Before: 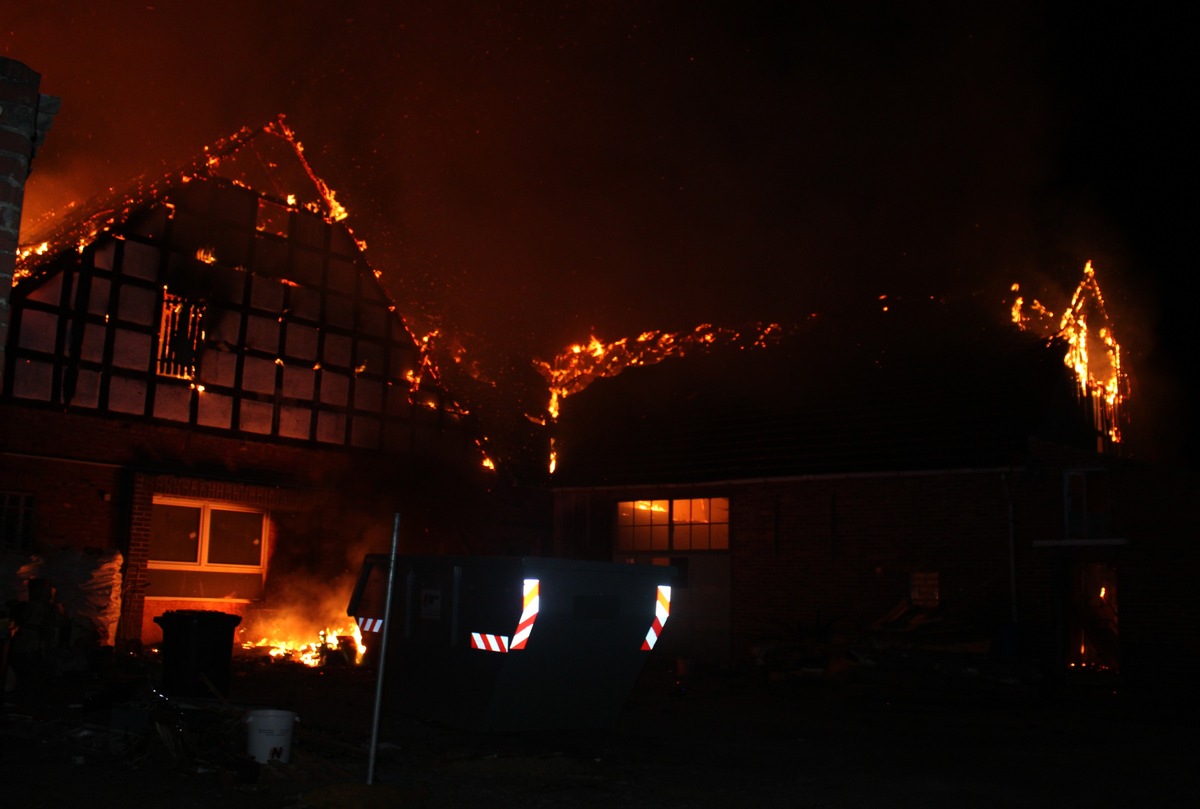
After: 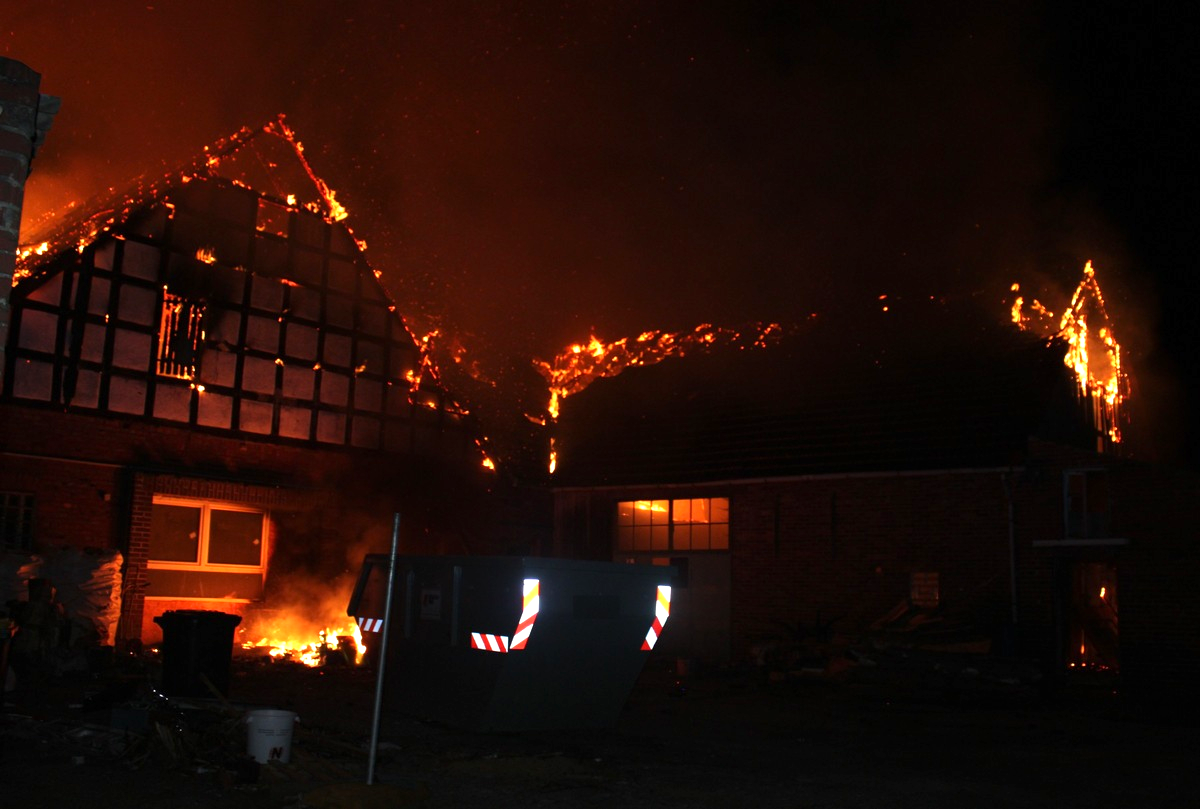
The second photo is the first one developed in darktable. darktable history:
exposure: exposure 0.647 EV, compensate highlight preservation false
